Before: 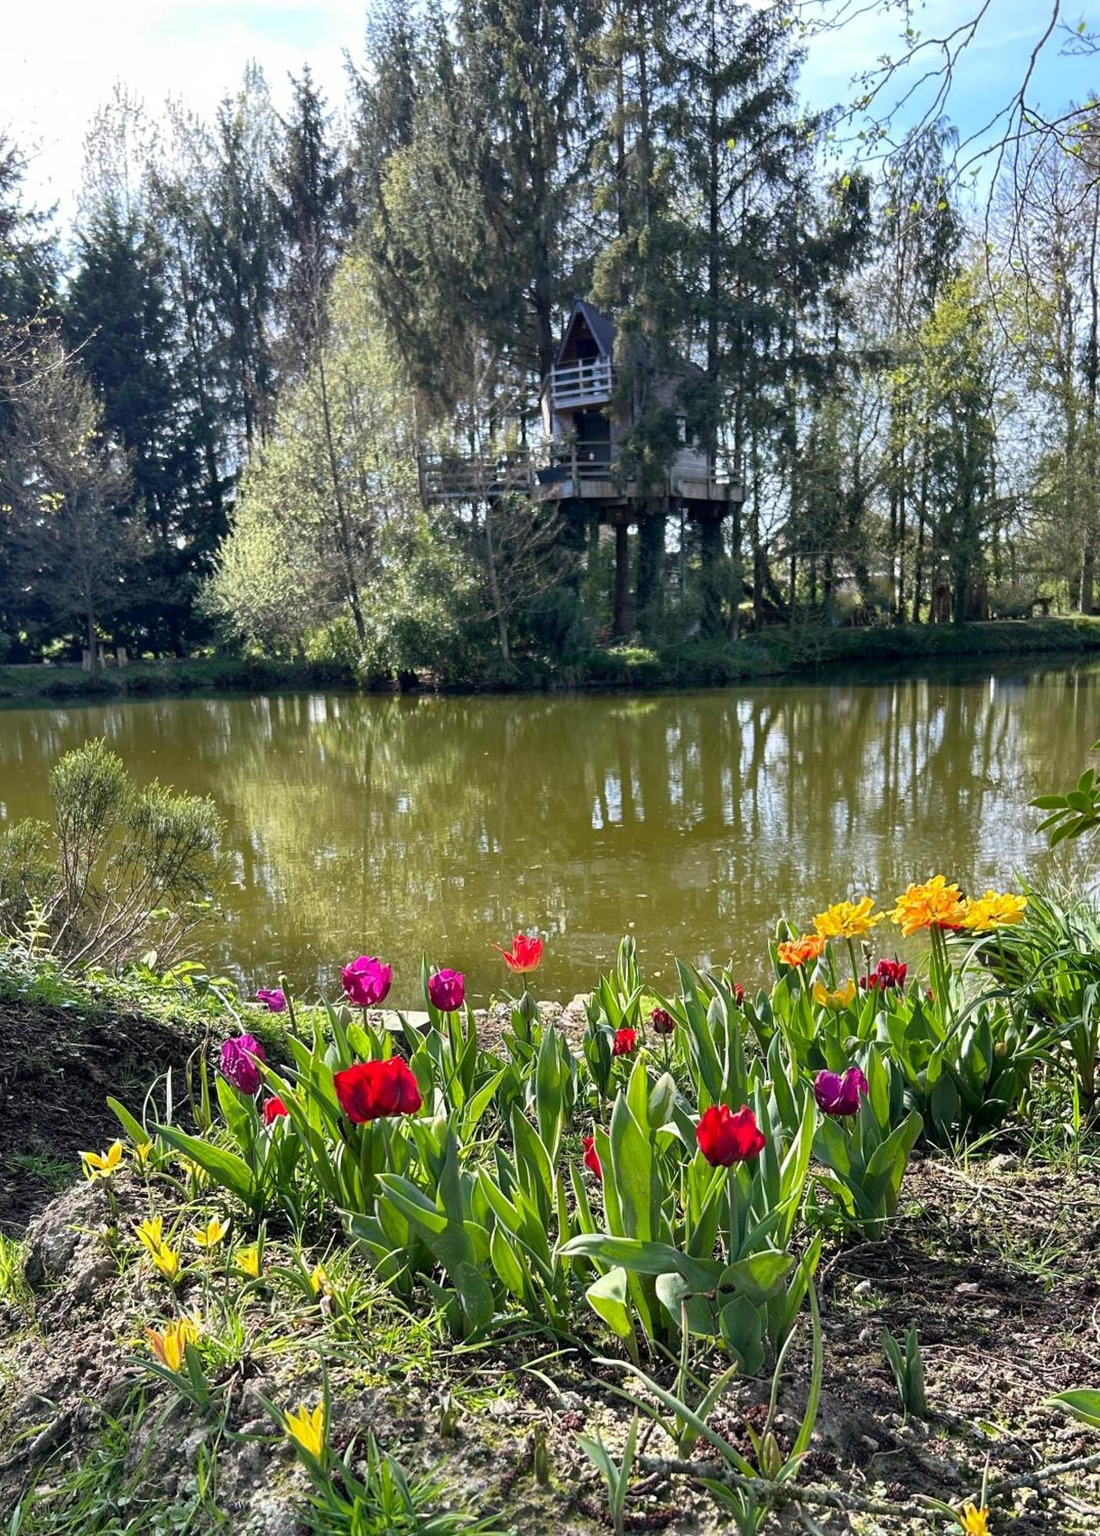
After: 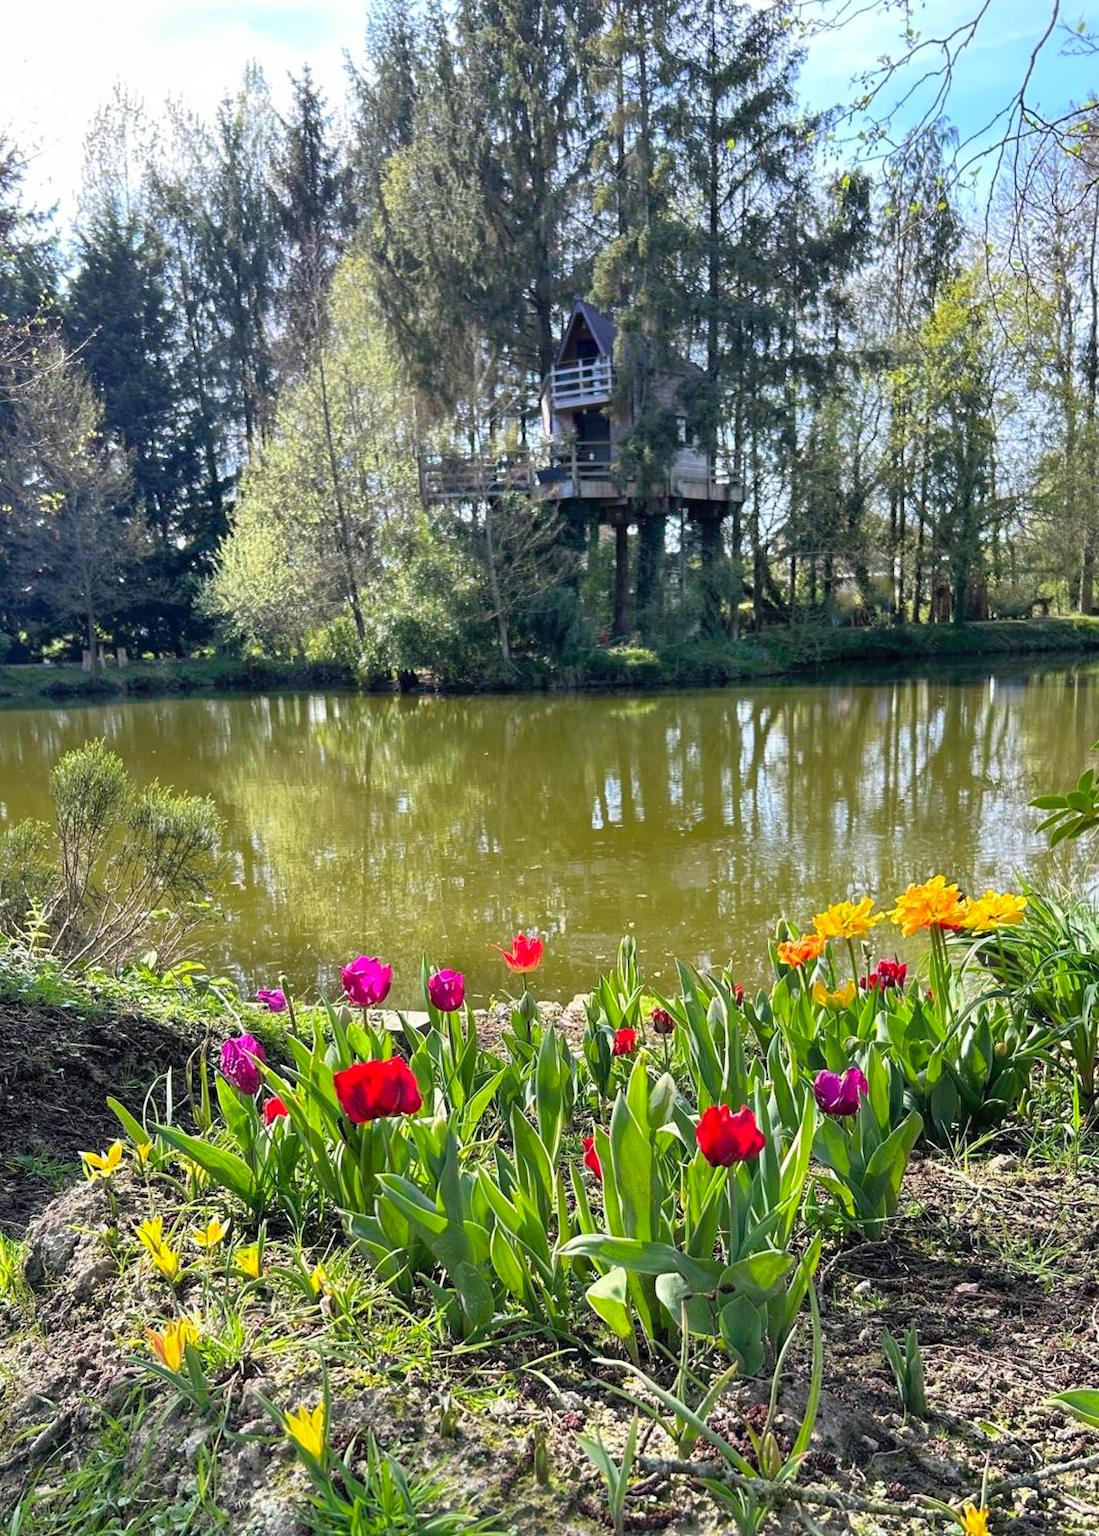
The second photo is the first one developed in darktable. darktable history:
contrast brightness saturation: brightness 0.088, saturation 0.191
